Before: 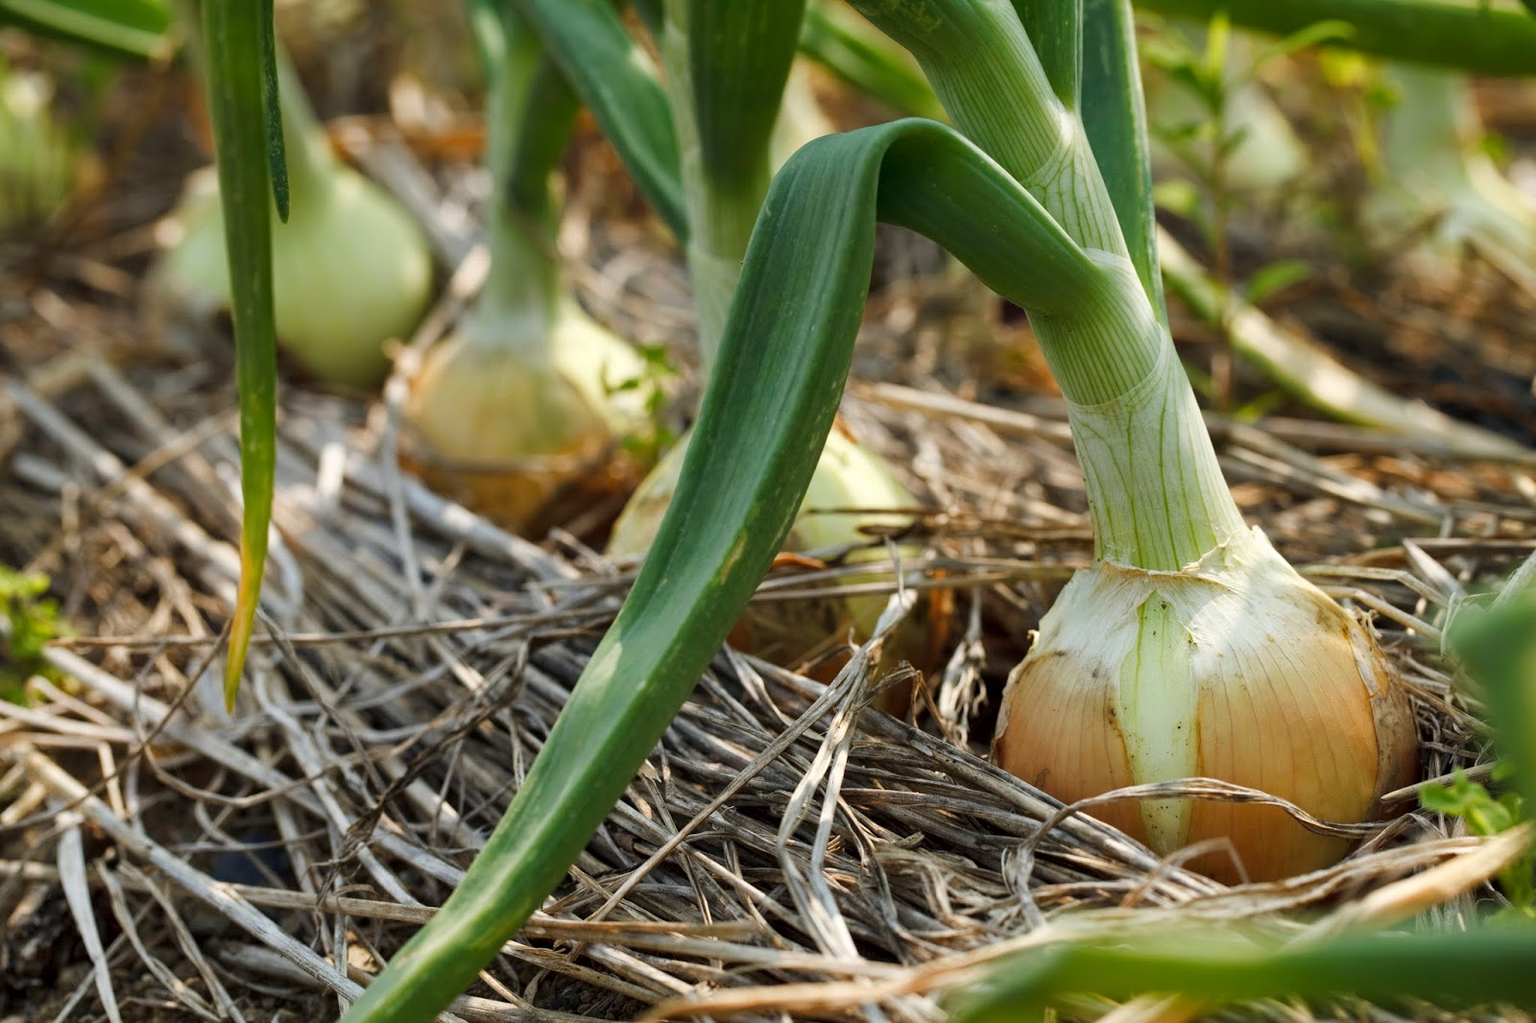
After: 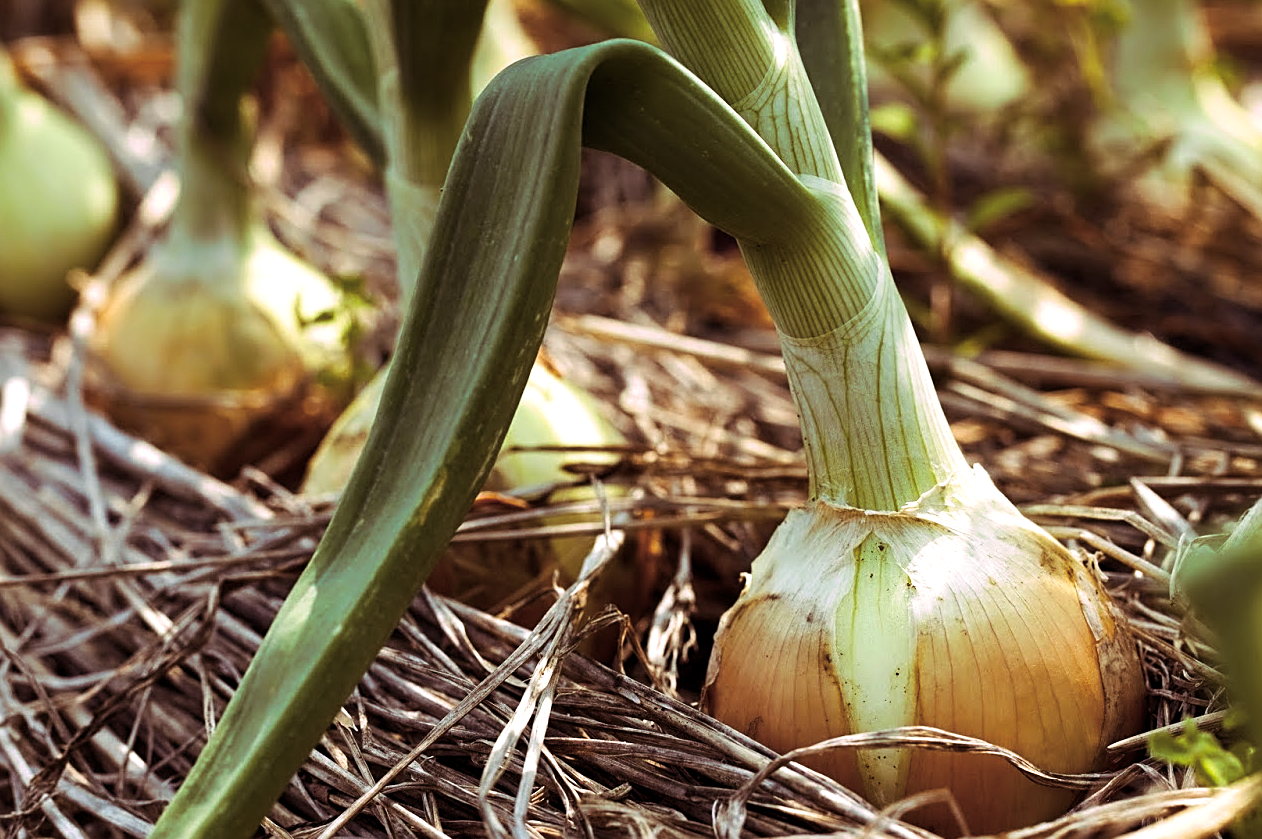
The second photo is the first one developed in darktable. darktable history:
white balance: red 1, blue 1
sharpen: on, module defaults
color balance rgb: shadows lift › luminance -20%, power › hue 72.24°, highlights gain › luminance 15%, global offset › hue 171.6°, perceptual saturation grading › global saturation 14.09%, perceptual saturation grading › highlights -25%, perceptual saturation grading › shadows 25%, global vibrance 25%, contrast 10%
crop and rotate: left 20.74%, top 7.912%, right 0.375%, bottom 13.378%
split-toning: highlights › hue 298.8°, highlights › saturation 0.73, compress 41.76%
